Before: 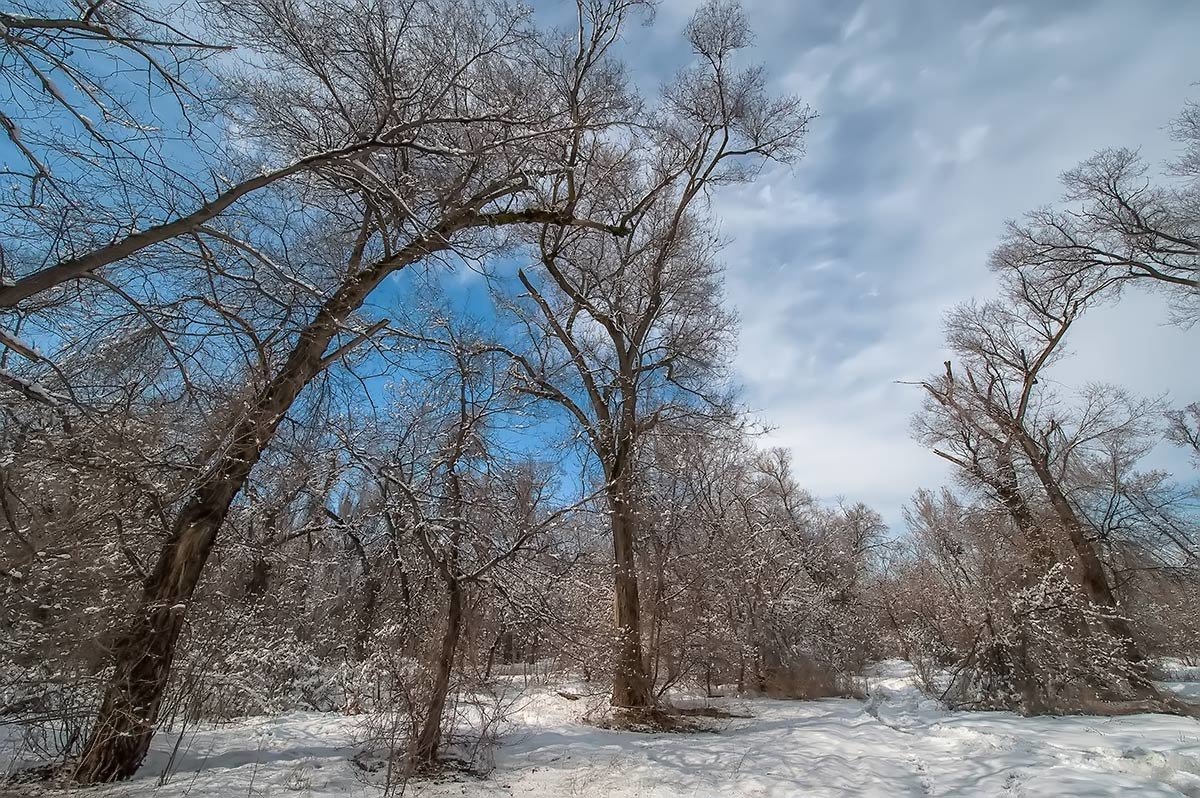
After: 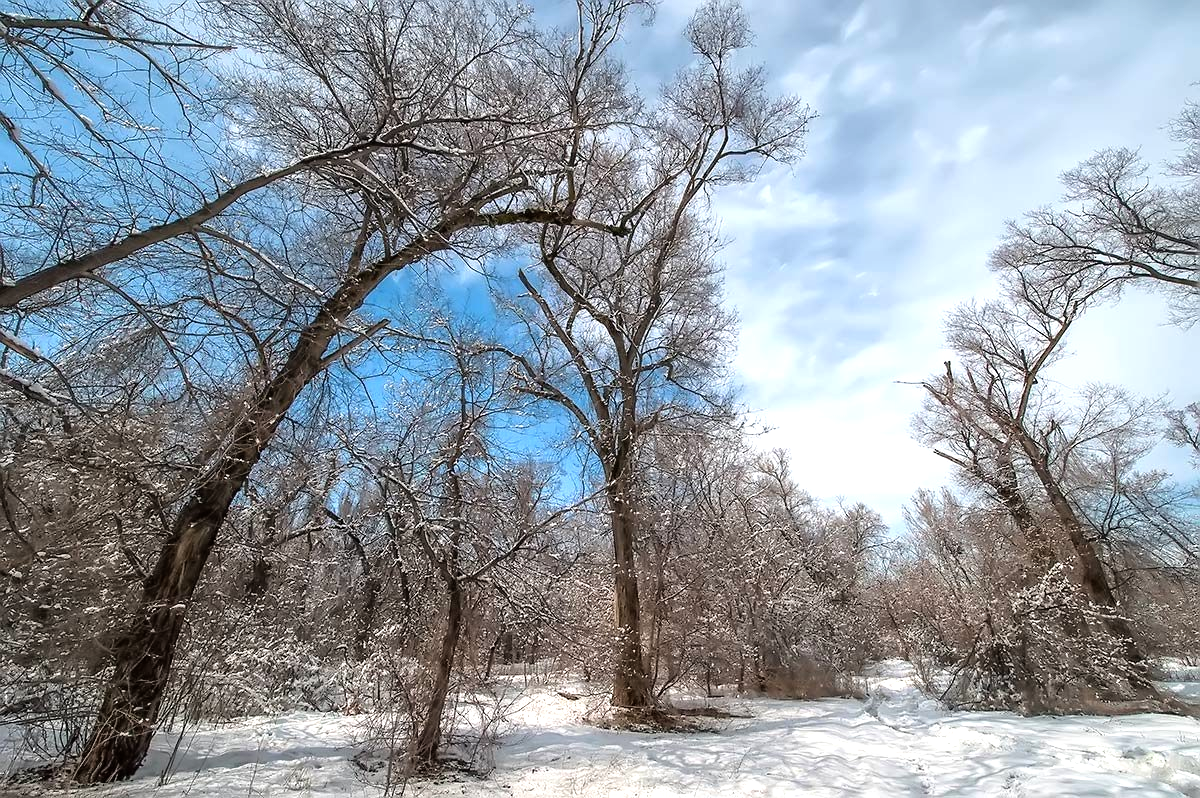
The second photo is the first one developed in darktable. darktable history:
tone equalizer: -8 EV -0.722 EV, -7 EV -0.668 EV, -6 EV -0.583 EV, -5 EV -0.408 EV, -3 EV 0.367 EV, -2 EV 0.6 EV, -1 EV 0.679 EV, +0 EV 0.724 EV
